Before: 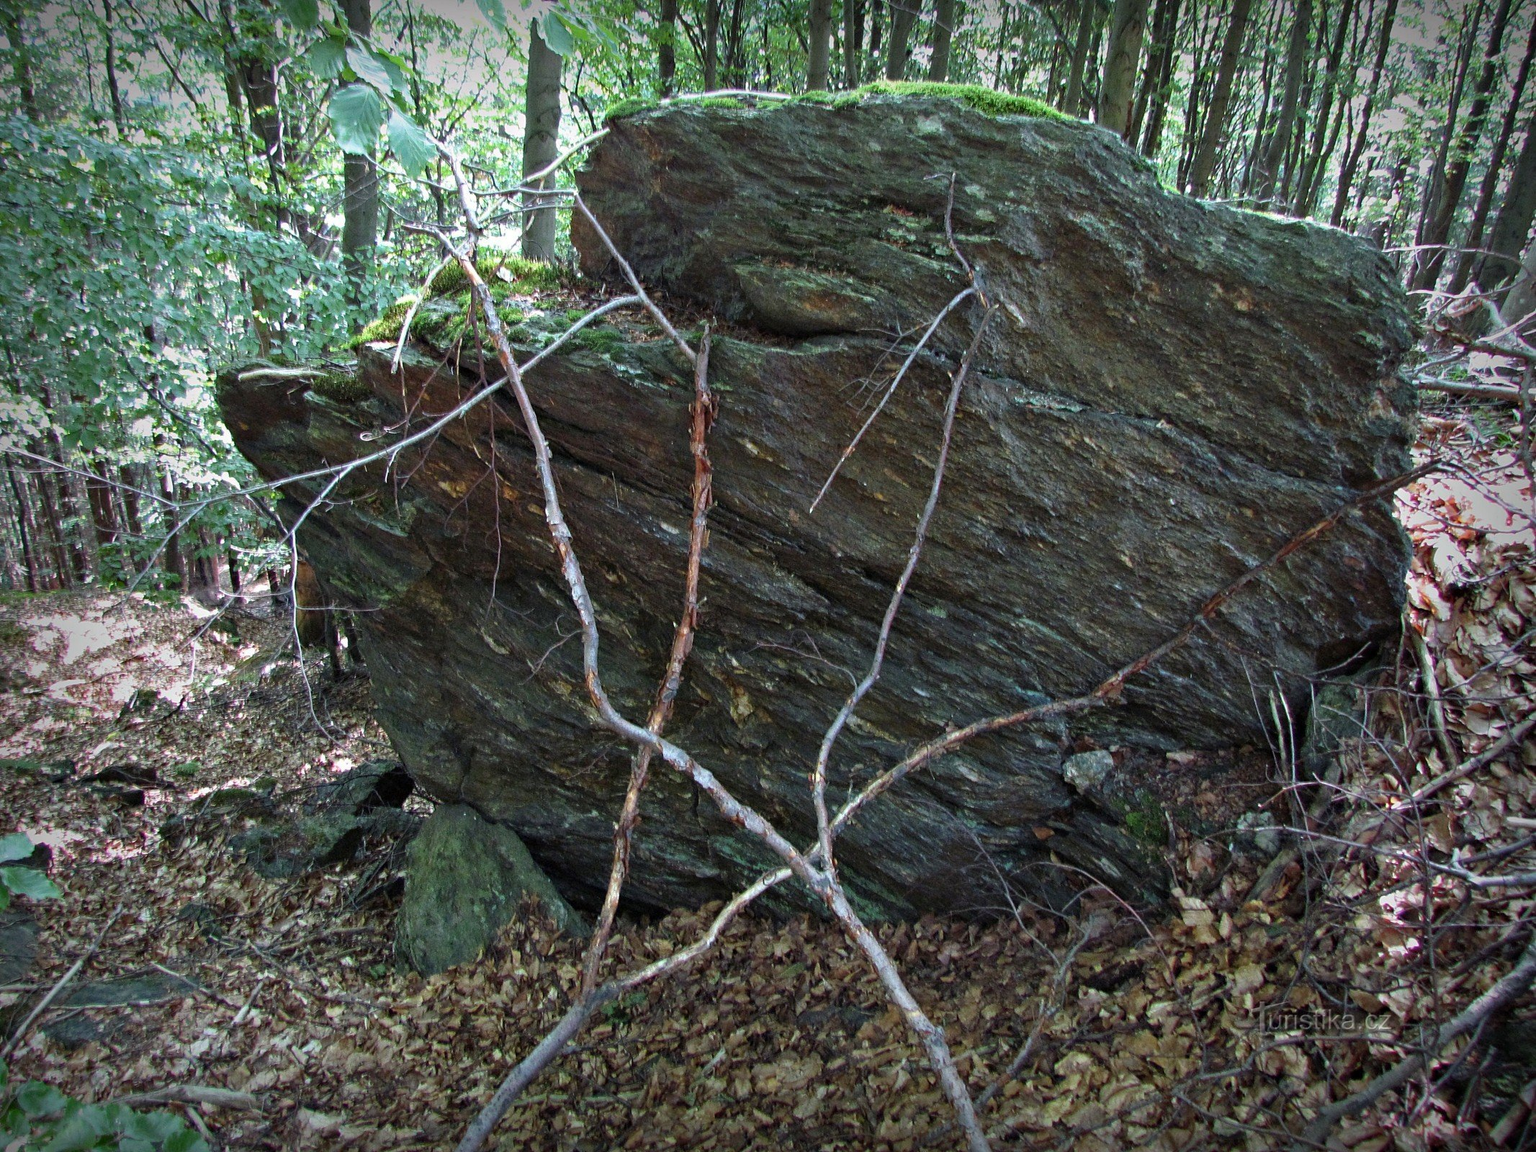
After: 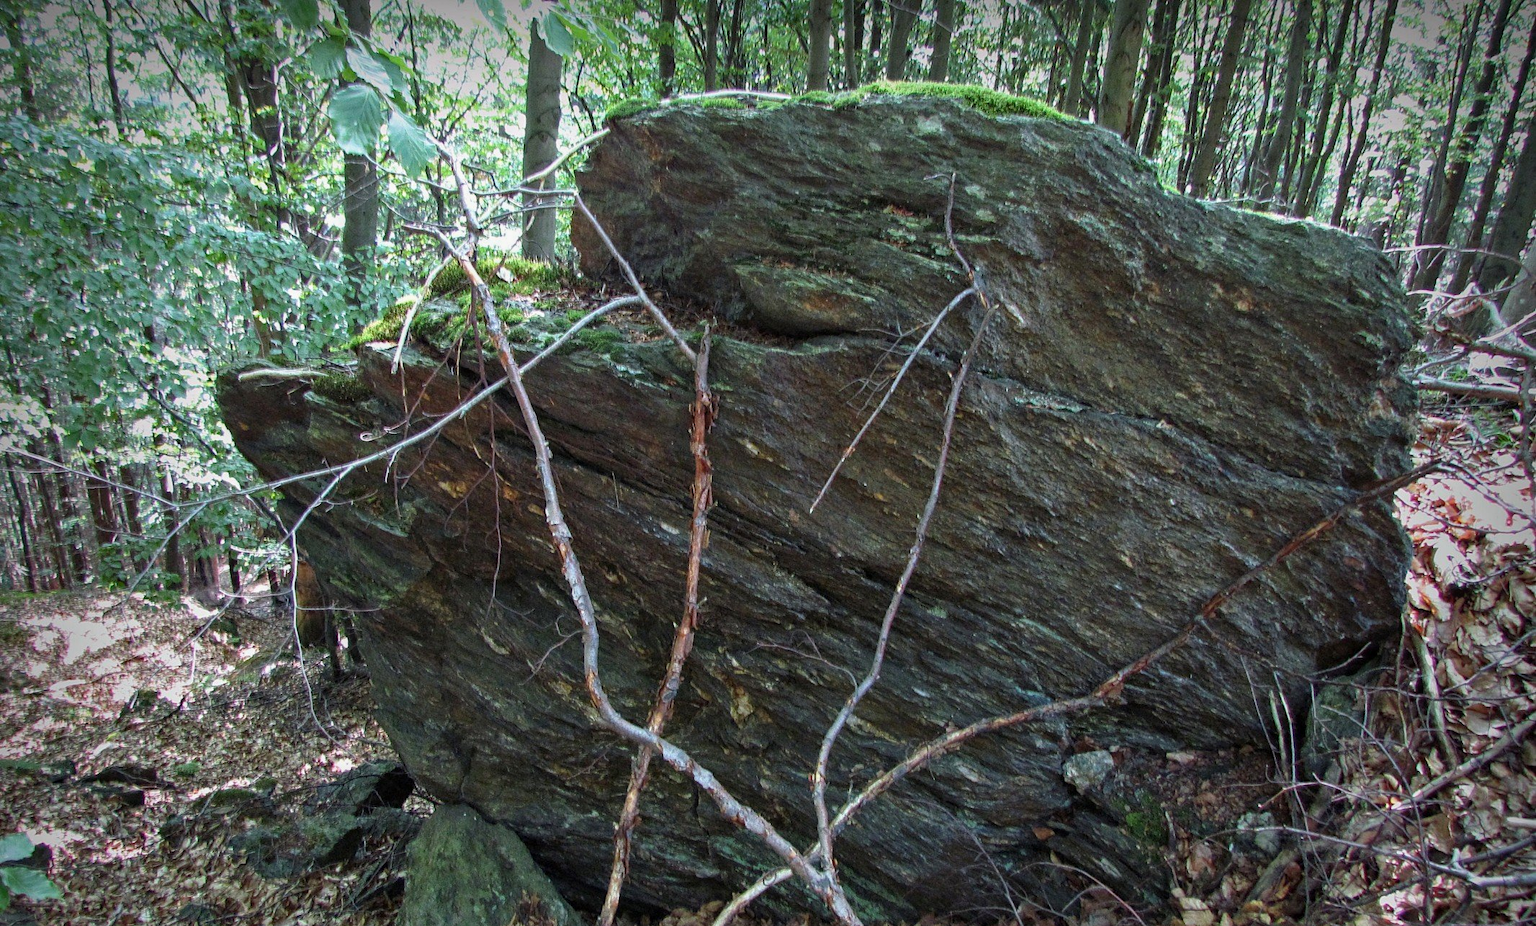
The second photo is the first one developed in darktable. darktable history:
local contrast: detail 110%
exposure: compensate exposure bias true, compensate highlight preservation false
crop: bottom 19.539%
